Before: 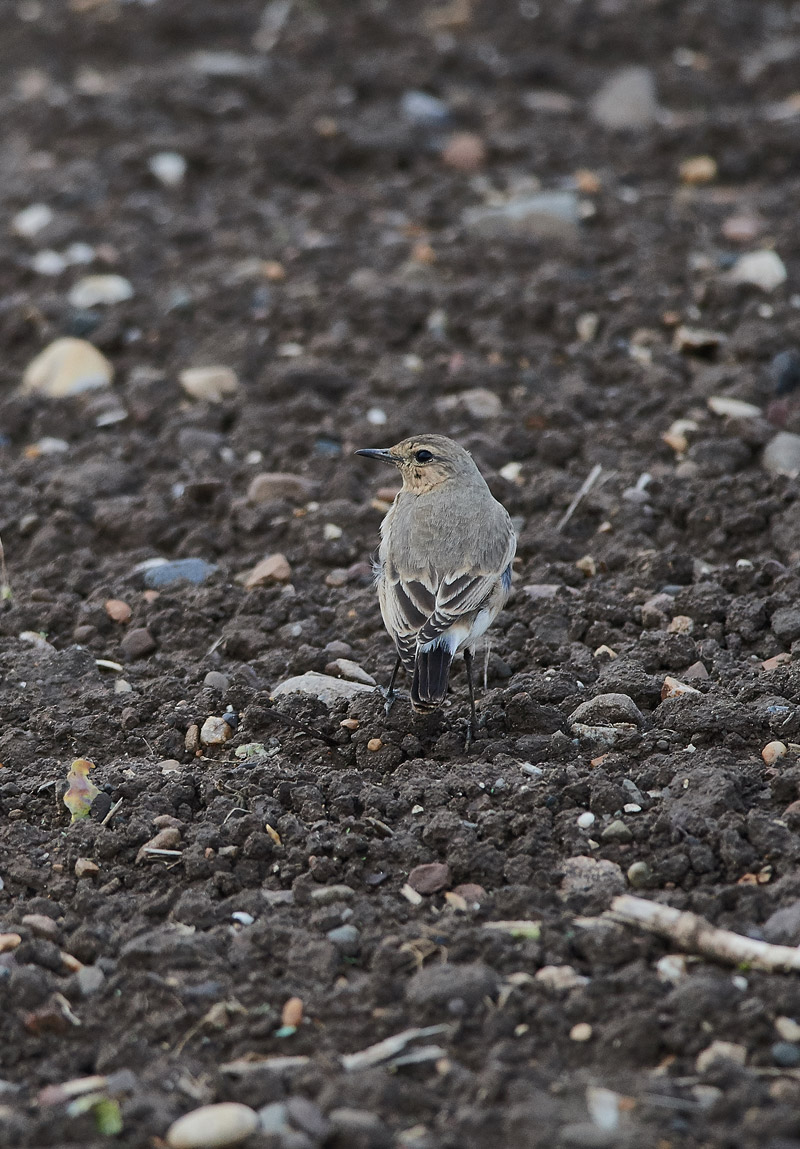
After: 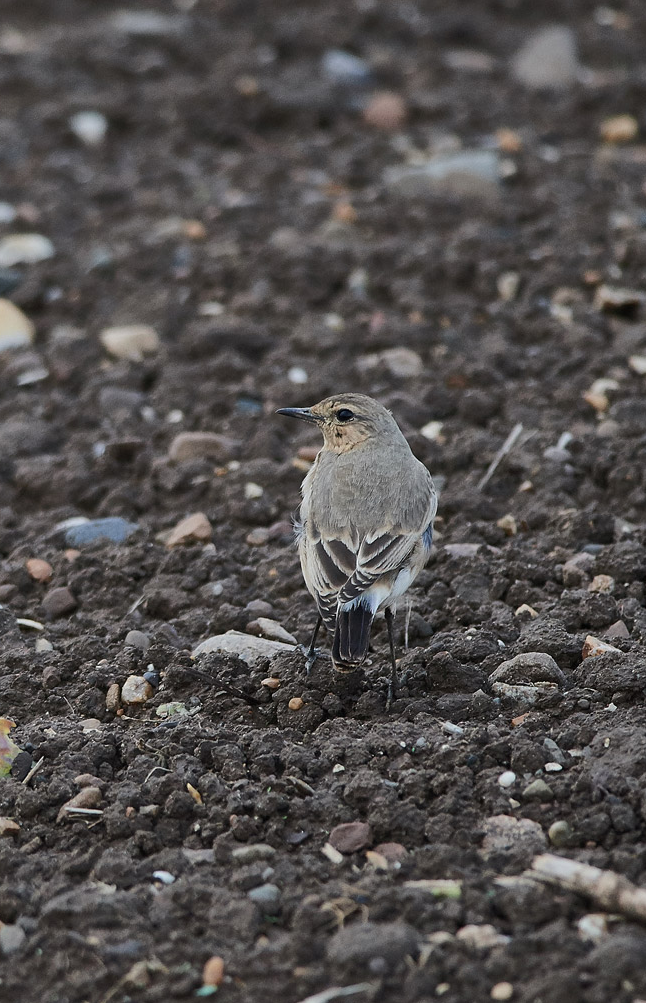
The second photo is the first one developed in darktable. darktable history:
crop: left 9.938%, top 3.594%, right 9.261%, bottom 9.095%
